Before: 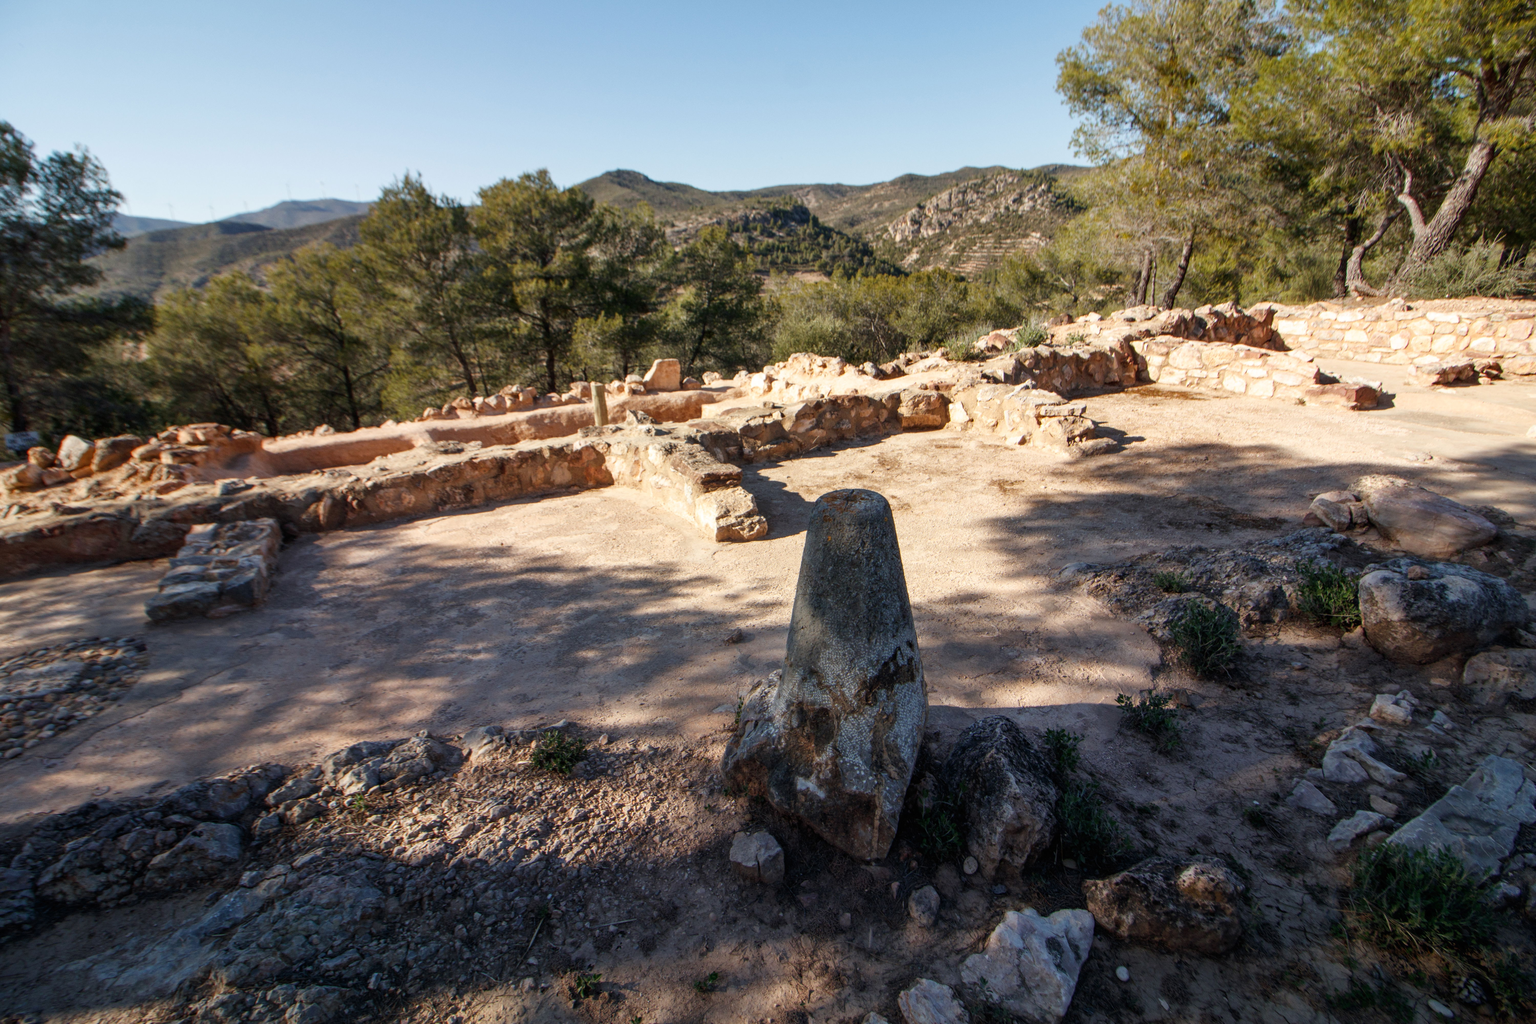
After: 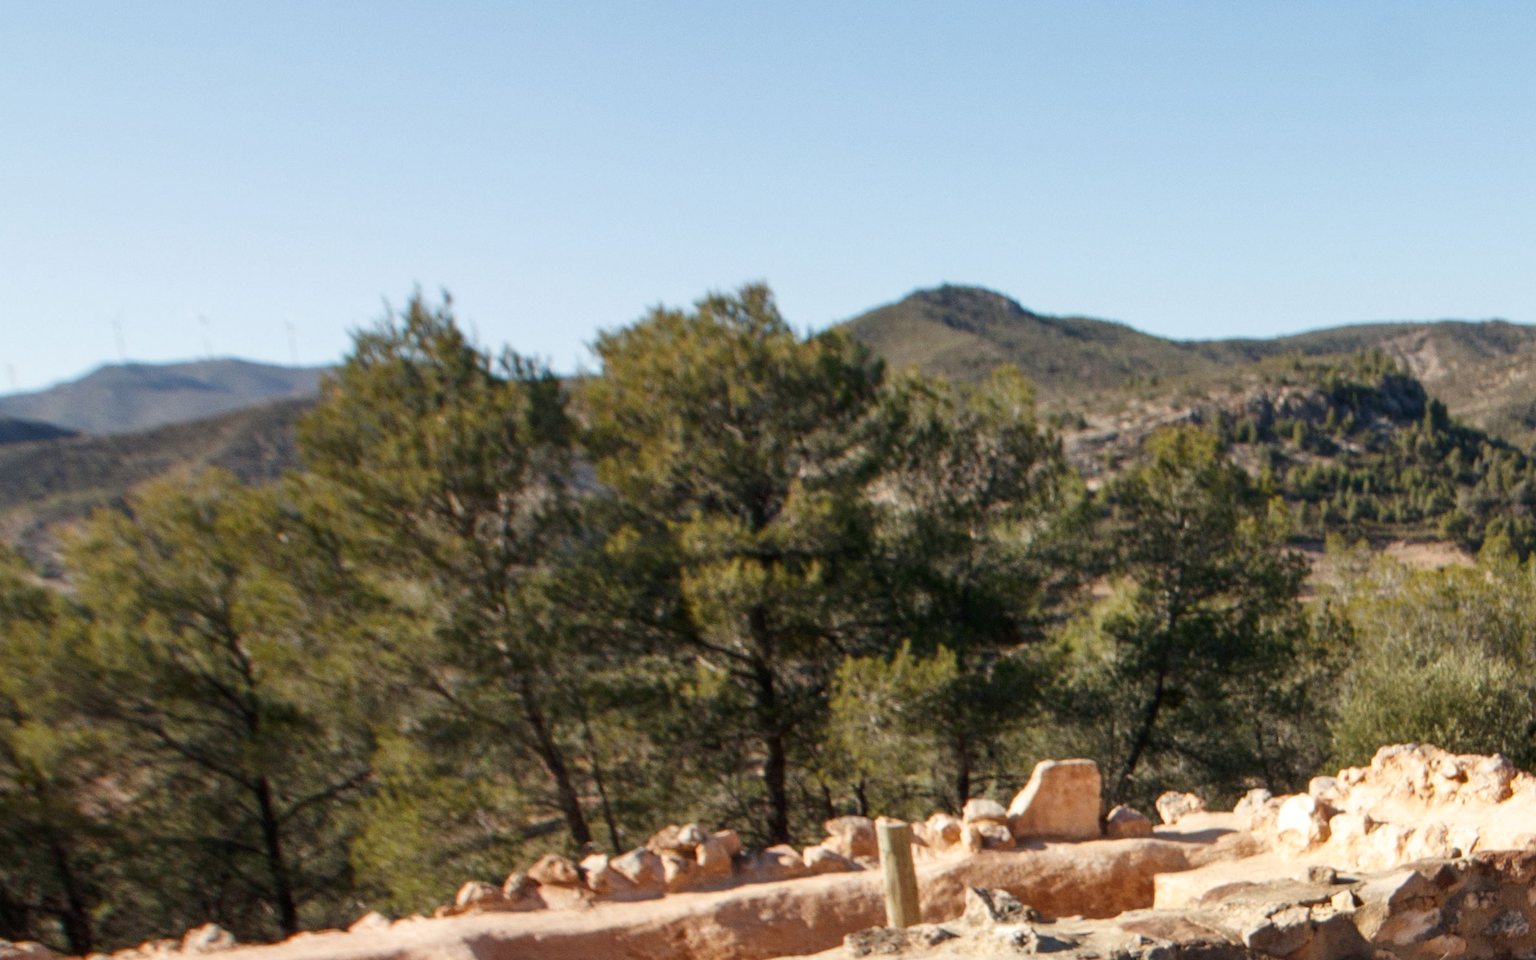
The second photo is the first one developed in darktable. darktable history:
crop: left 15.711%, top 5.452%, right 44.38%, bottom 57.099%
tone equalizer: mask exposure compensation -0.508 EV
